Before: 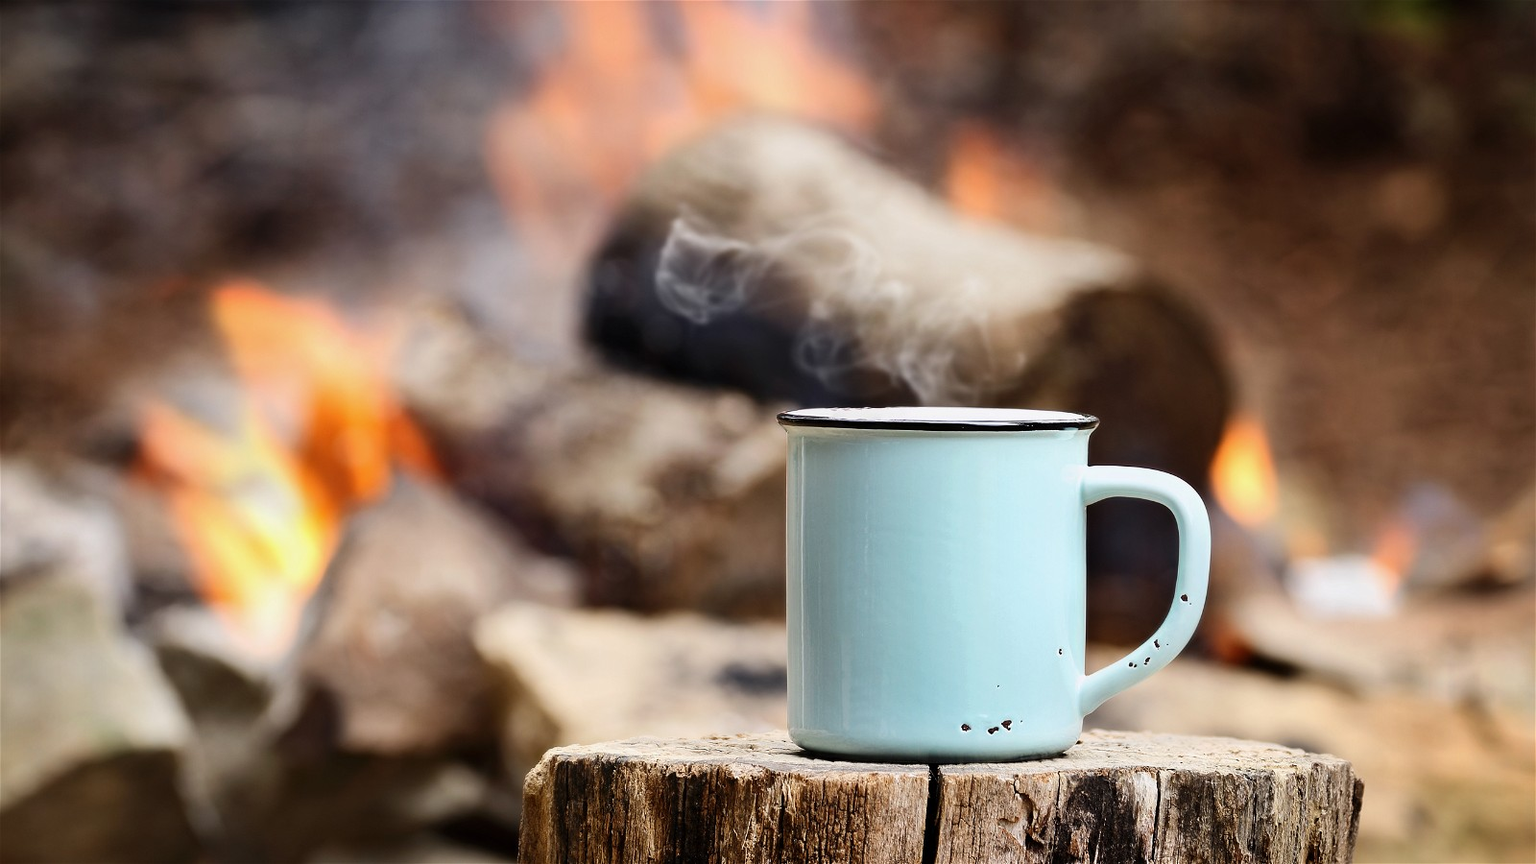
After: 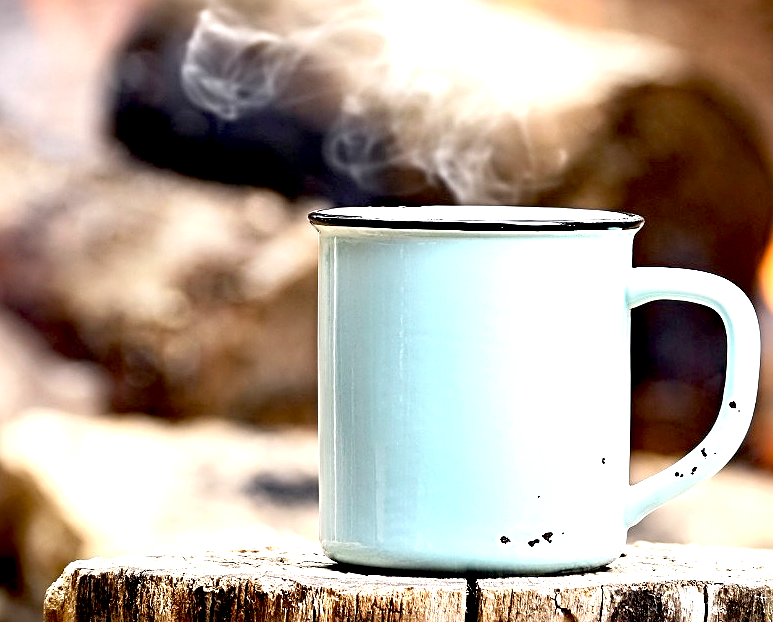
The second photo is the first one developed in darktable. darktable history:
crop: left 31.354%, top 24.298%, right 20.276%, bottom 6.534%
exposure: black level correction 0.01, exposure 1 EV, compensate exposure bias true, compensate highlight preservation false
sharpen: radius 2.839, amount 0.707
